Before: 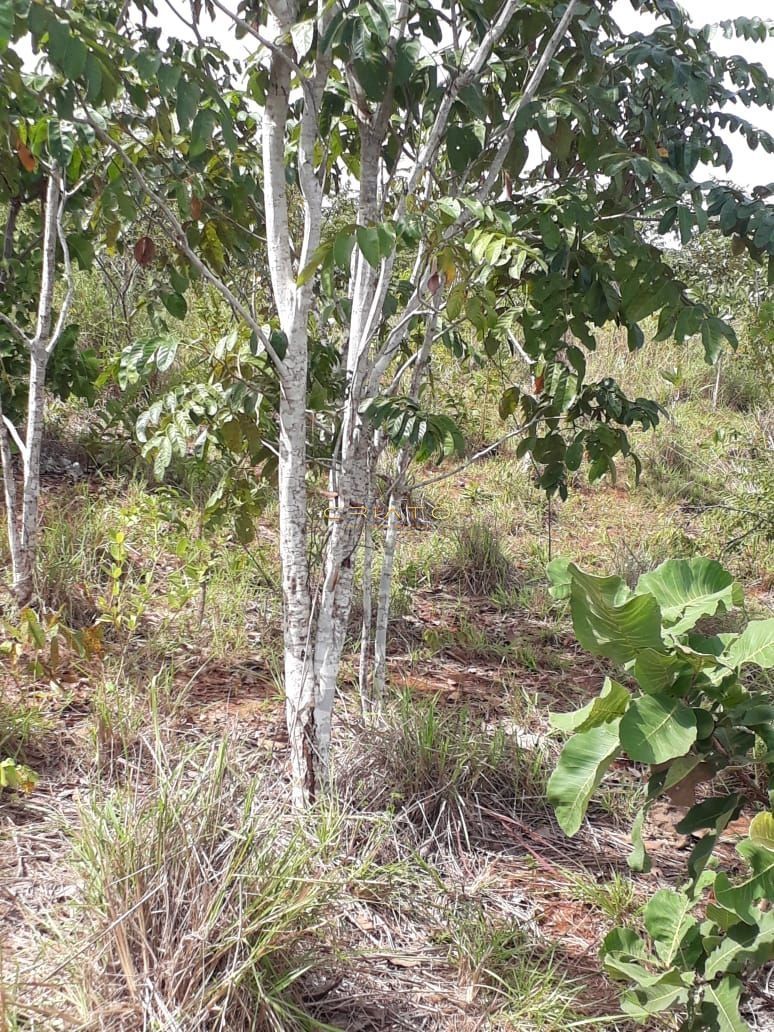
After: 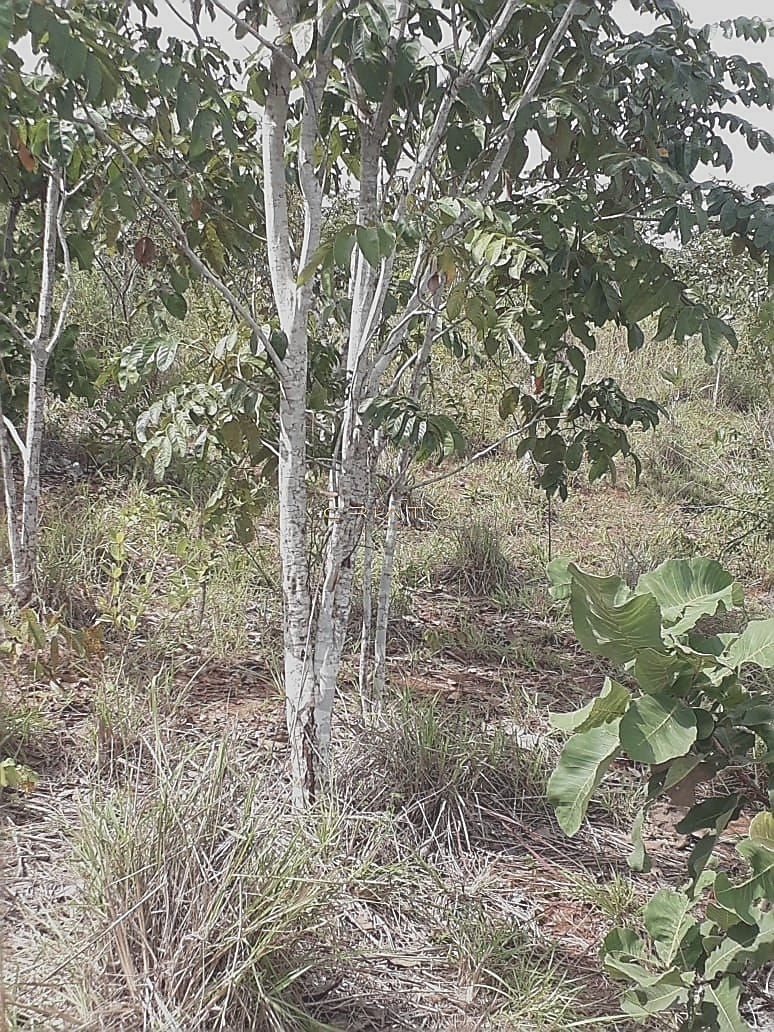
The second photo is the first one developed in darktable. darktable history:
contrast brightness saturation: contrast -0.26, saturation -0.43
sharpen: radius 1.4, amount 1.25, threshold 0.7
